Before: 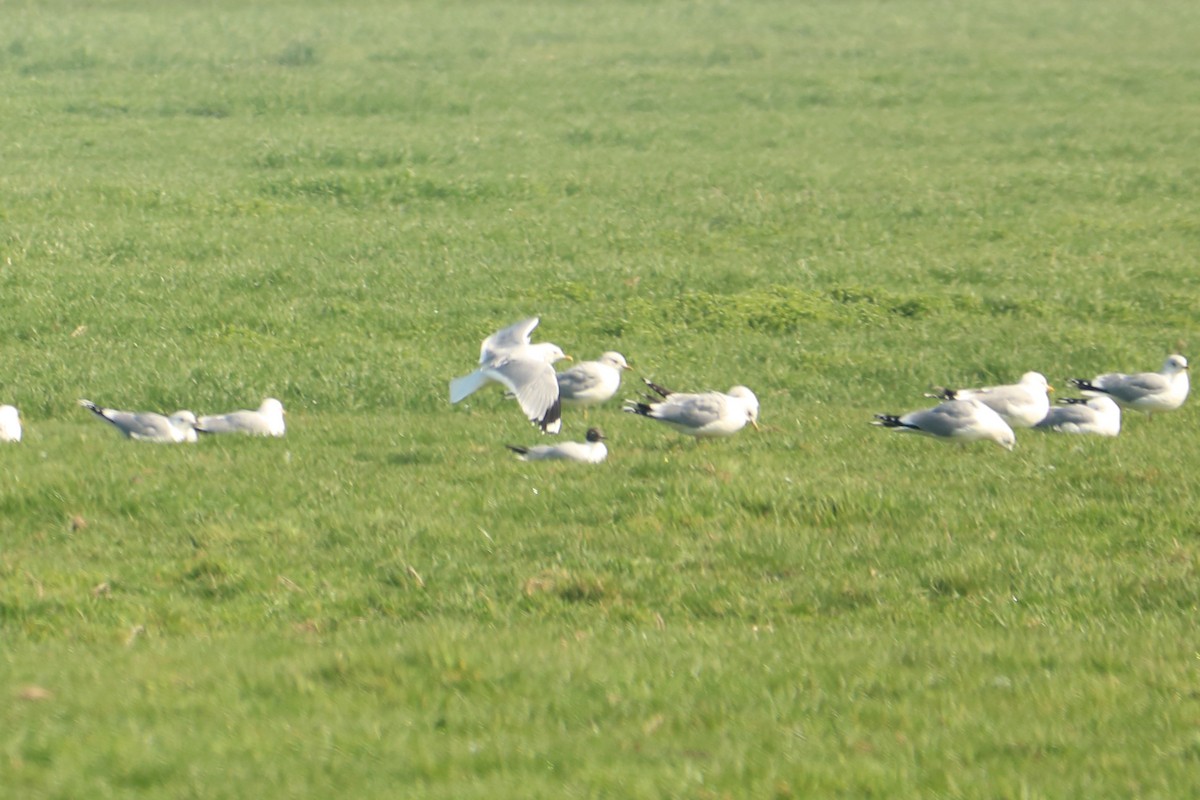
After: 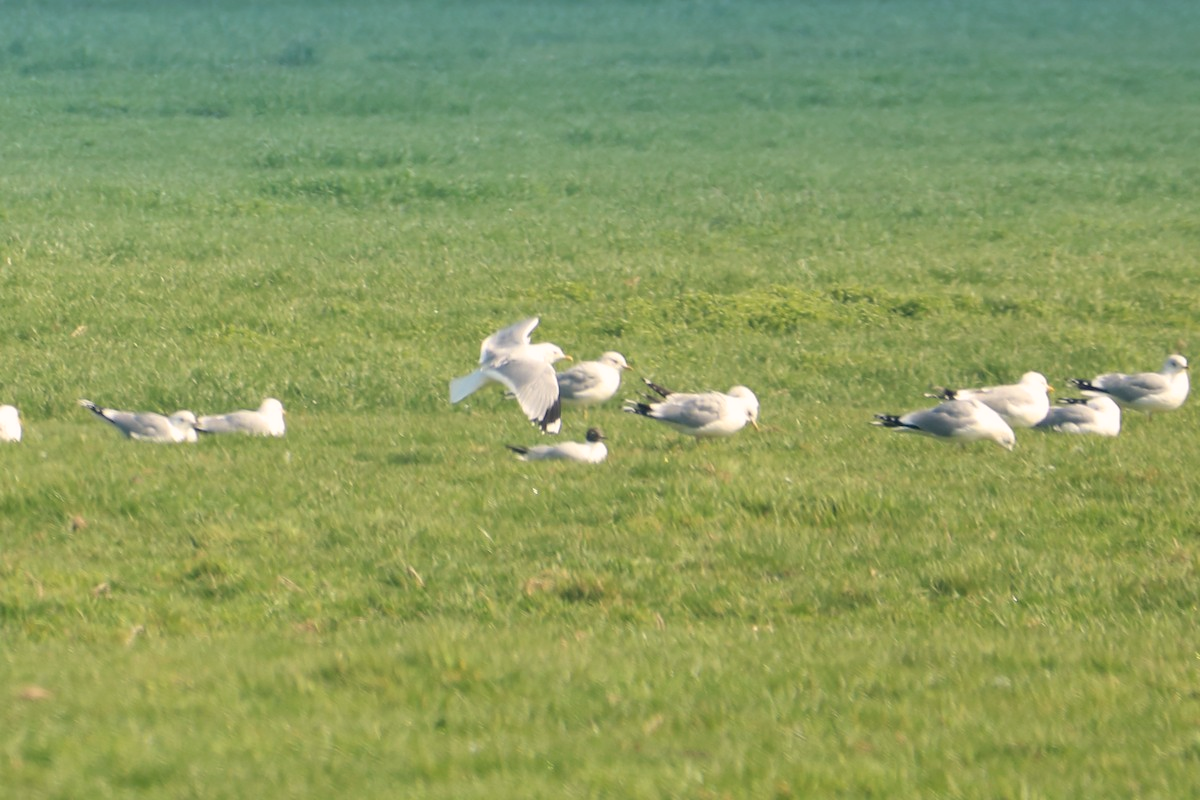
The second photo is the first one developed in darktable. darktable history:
color balance rgb: shadows lift › hue 87.51°, highlights gain › chroma 1.62%, highlights gain › hue 55.1°, global offset › chroma 0.06%, global offset › hue 253.66°, linear chroma grading › global chroma 0.5%
graduated density: density 2.02 EV, hardness 44%, rotation 0.374°, offset 8.21, hue 208.8°, saturation 97%
